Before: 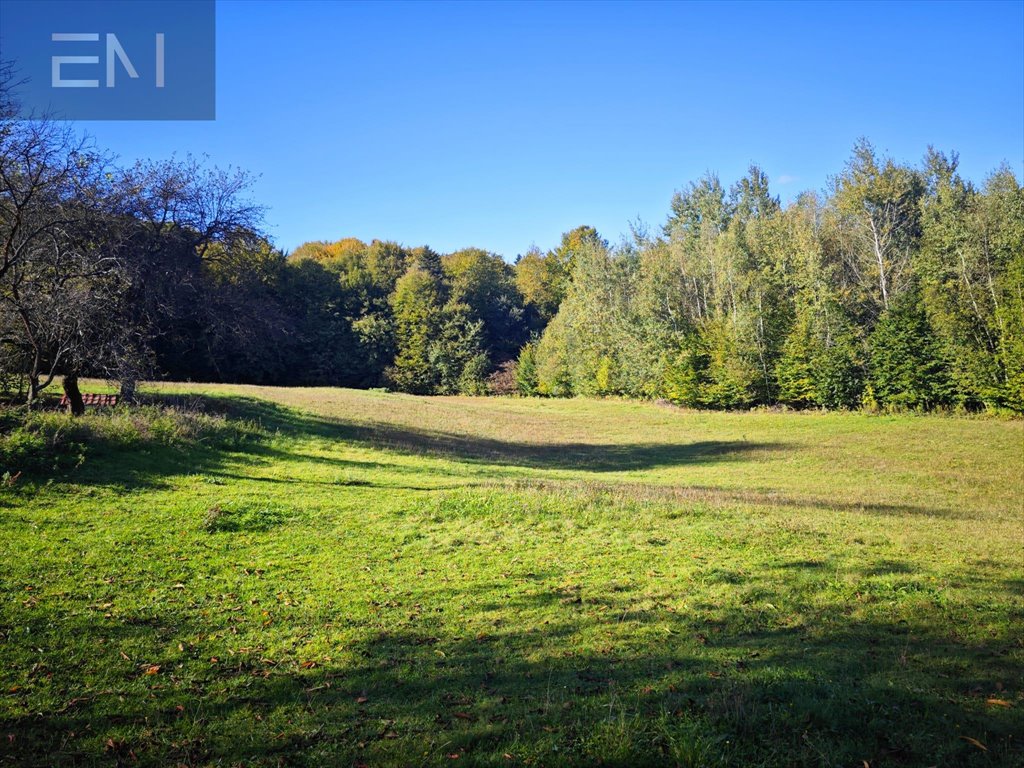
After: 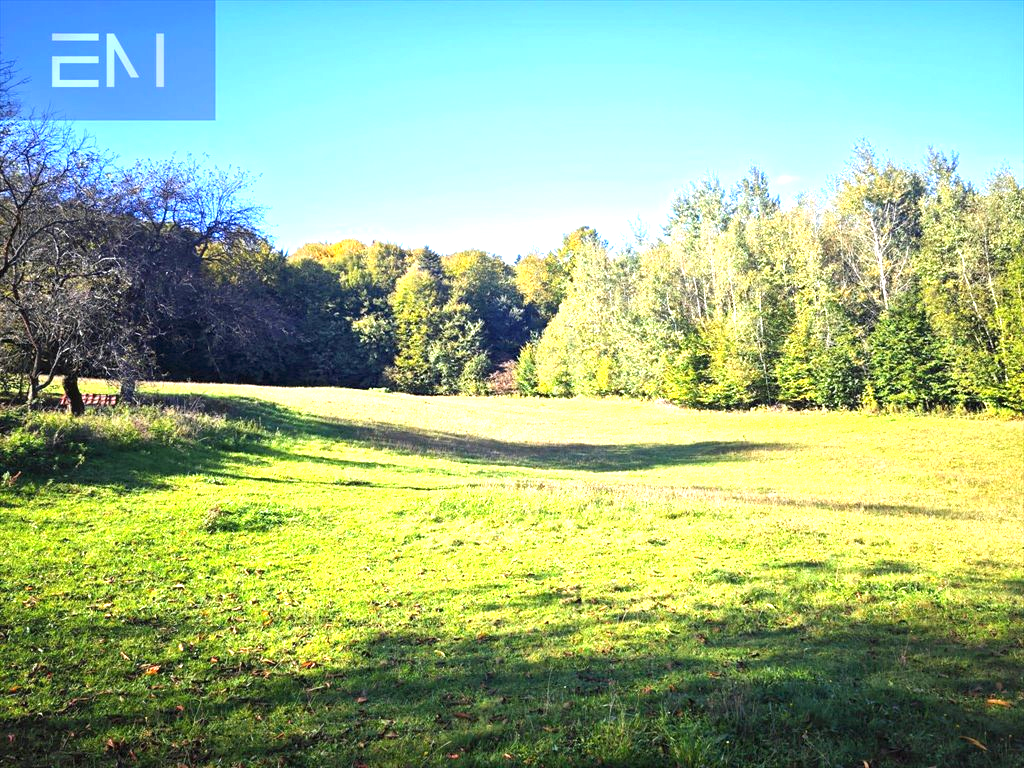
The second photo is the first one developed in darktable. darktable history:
exposure: black level correction 0, exposure 1.445 EV, compensate exposure bias true, compensate highlight preservation false
